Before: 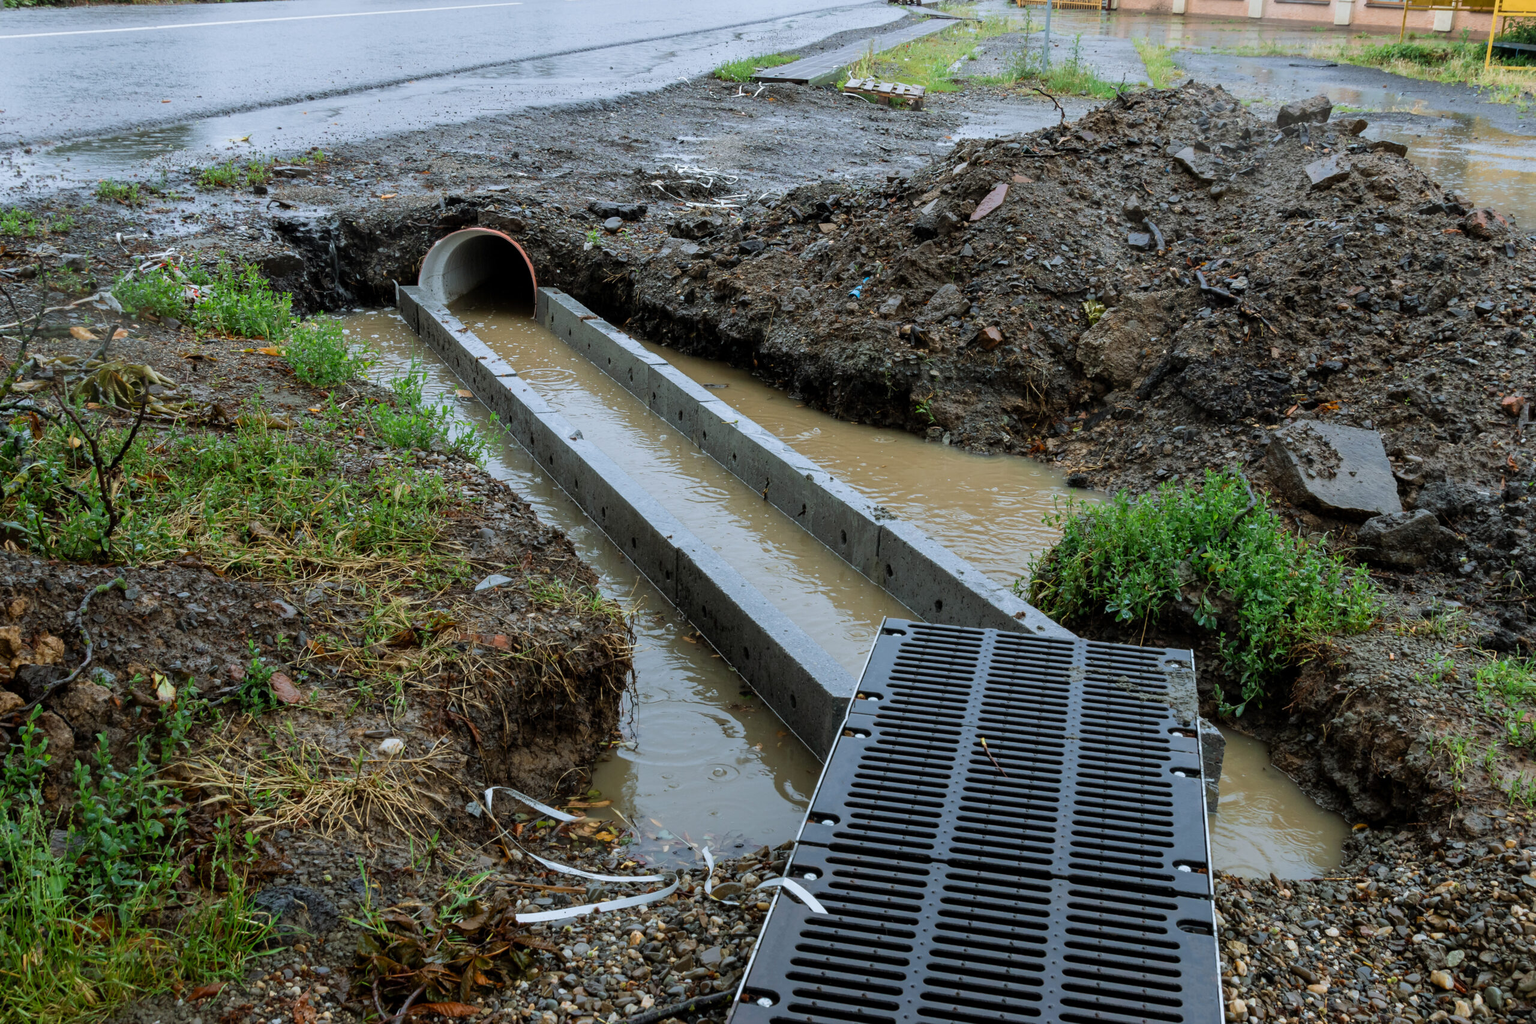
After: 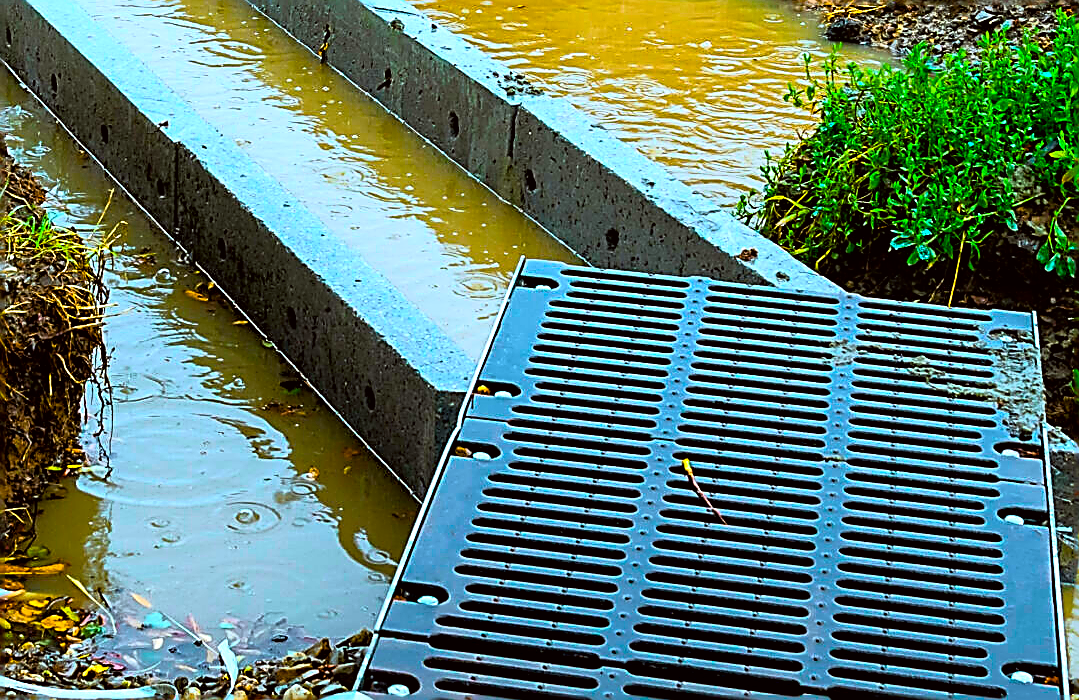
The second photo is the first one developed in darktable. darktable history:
color balance rgb: linear chroma grading › global chroma 20%, perceptual saturation grading › global saturation 65%, perceptual saturation grading › highlights 50%, perceptual saturation grading › shadows 30%, perceptual brilliance grading › global brilliance 12%, perceptual brilliance grading › highlights 15%, global vibrance 20%
crop: left 37.221%, top 45.169%, right 20.63%, bottom 13.777%
tone curve: curves: ch0 [(0.013, 0) (0.061, 0.059) (0.239, 0.256) (0.502, 0.501) (0.683, 0.676) (0.761, 0.773) (0.858, 0.858) (0.987, 0.945)]; ch1 [(0, 0) (0.172, 0.123) (0.304, 0.267) (0.414, 0.395) (0.472, 0.473) (0.502, 0.502) (0.521, 0.528) (0.583, 0.595) (0.654, 0.673) (0.728, 0.761) (1, 1)]; ch2 [(0, 0) (0.411, 0.424) (0.485, 0.476) (0.502, 0.501) (0.553, 0.557) (0.57, 0.576) (1, 1)], color space Lab, independent channels, preserve colors none
color correction: highlights a* -2.73, highlights b* -2.09, shadows a* 2.41, shadows b* 2.73
sharpen: amount 2
rgb curve: curves: ch0 [(0, 0) (0.078, 0.051) (0.929, 0.956) (1, 1)], compensate middle gray true
